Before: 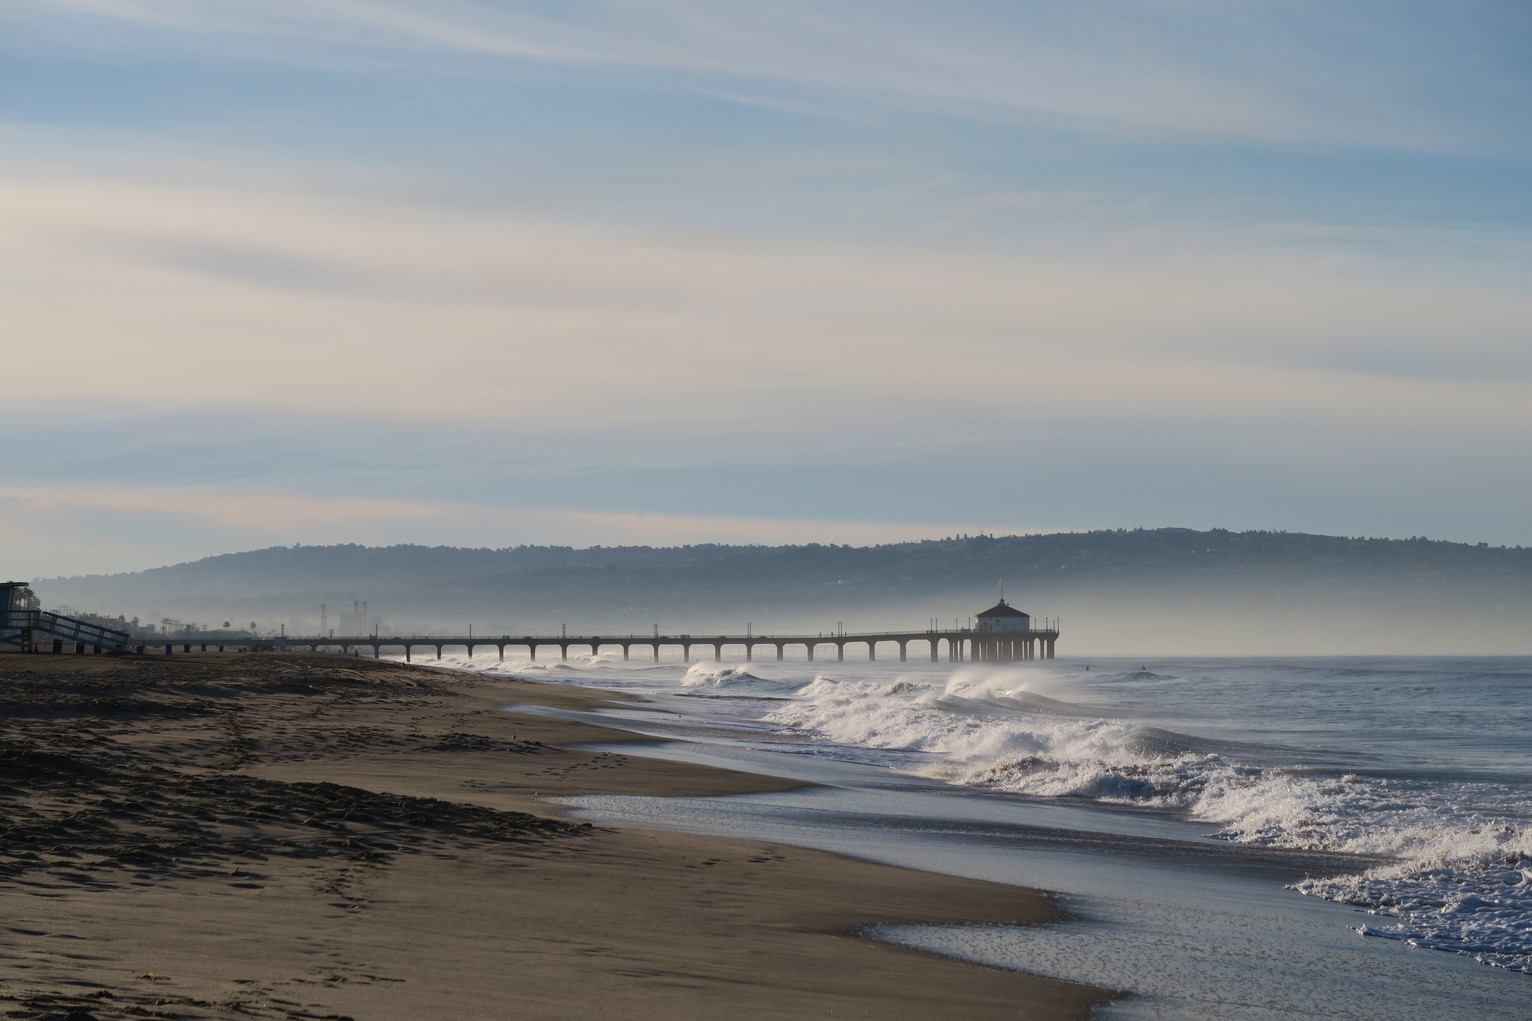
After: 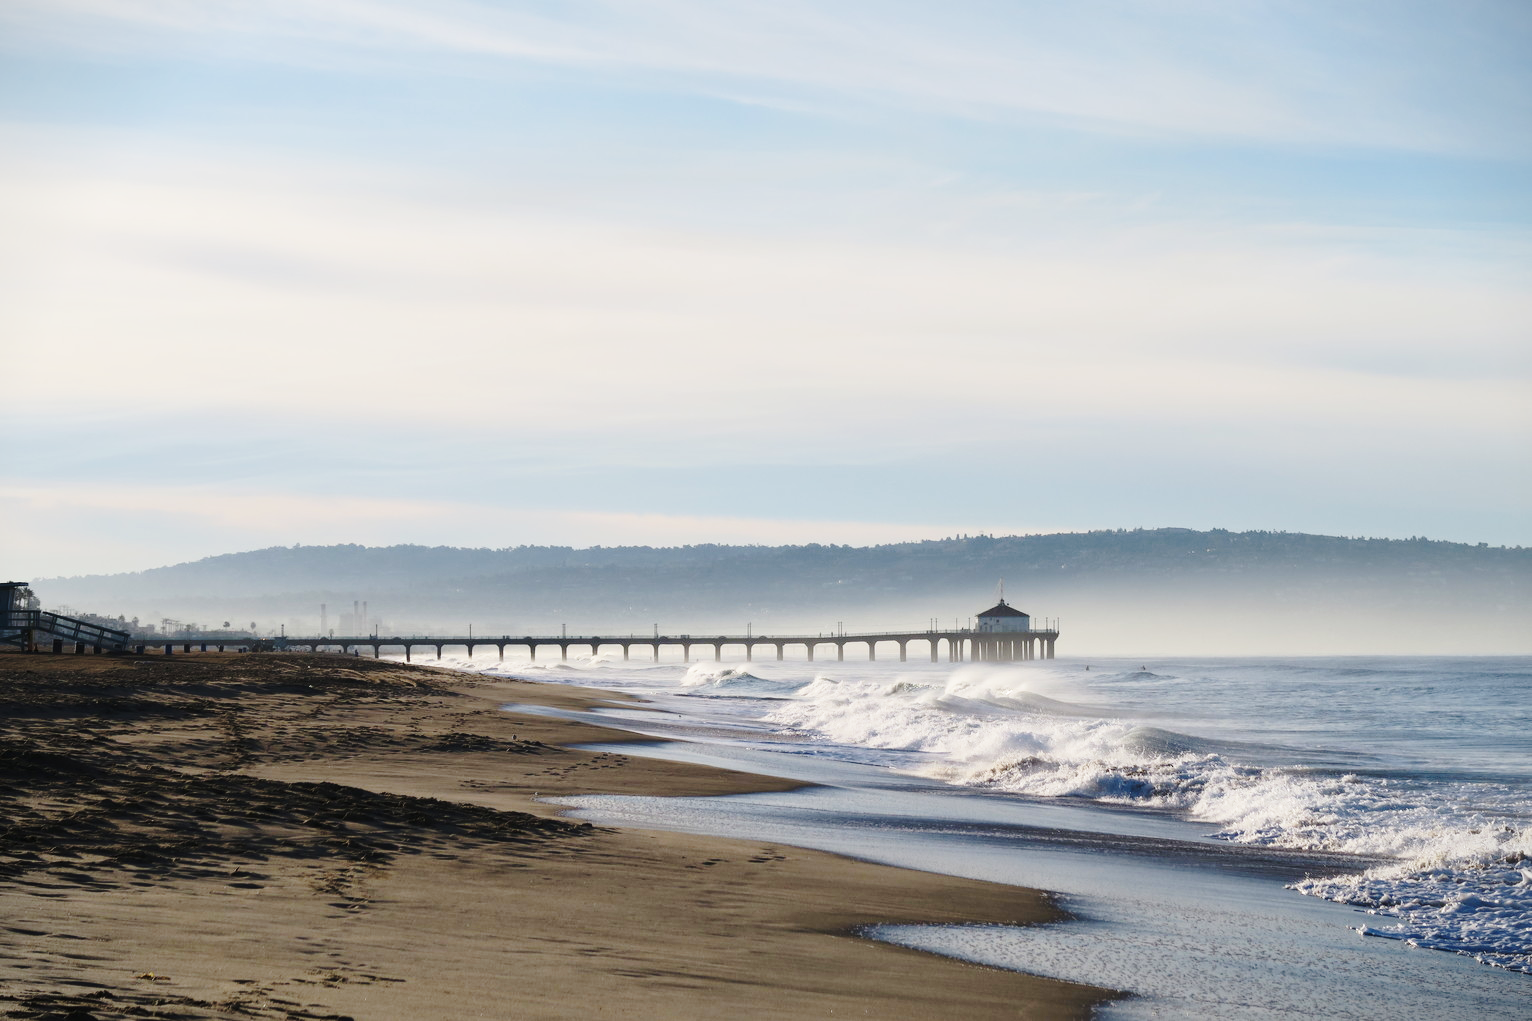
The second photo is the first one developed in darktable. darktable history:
vignetting: fall-off start 97.35%, fall-off radius 77.79%, width/height ratio 1.11, unbound false
base curve: curves: ch0 [(0, 0) (0.032, 0.037) (0.105, 0.228) (0.435, 0.76) (0.856, 0.983) (1, 1)], preserve colors none
